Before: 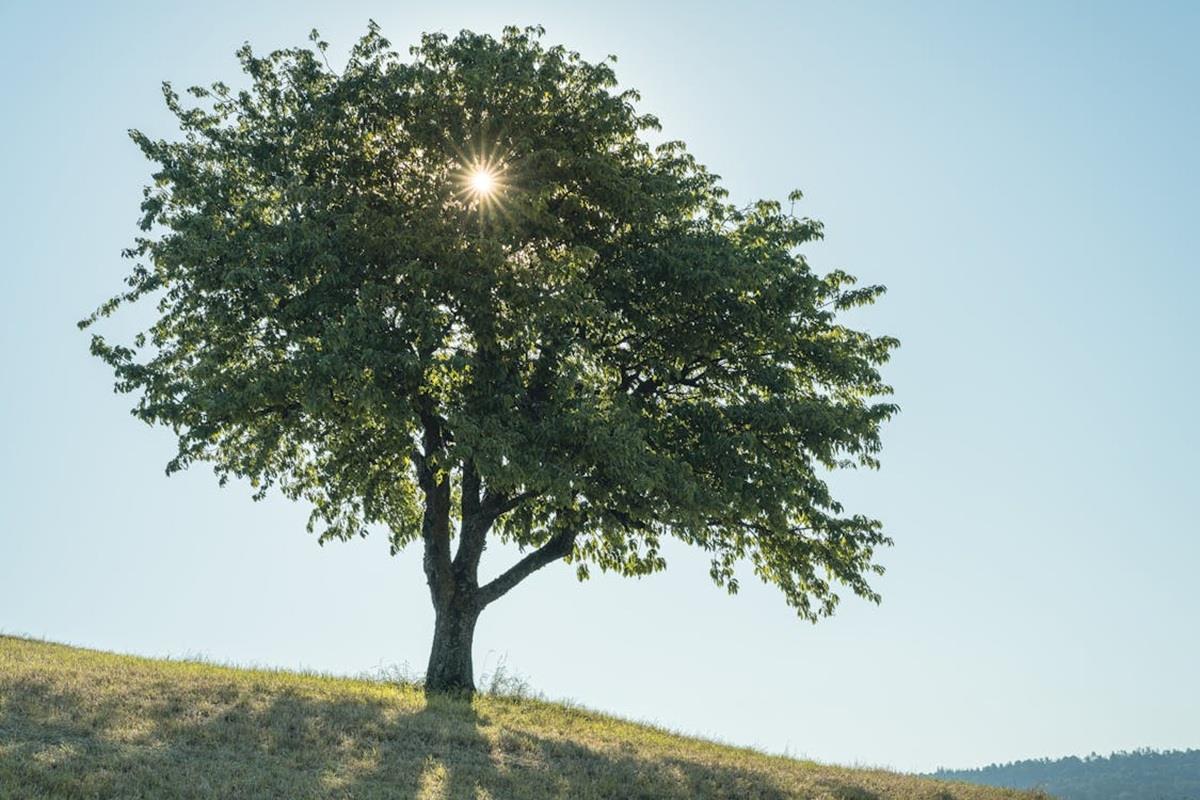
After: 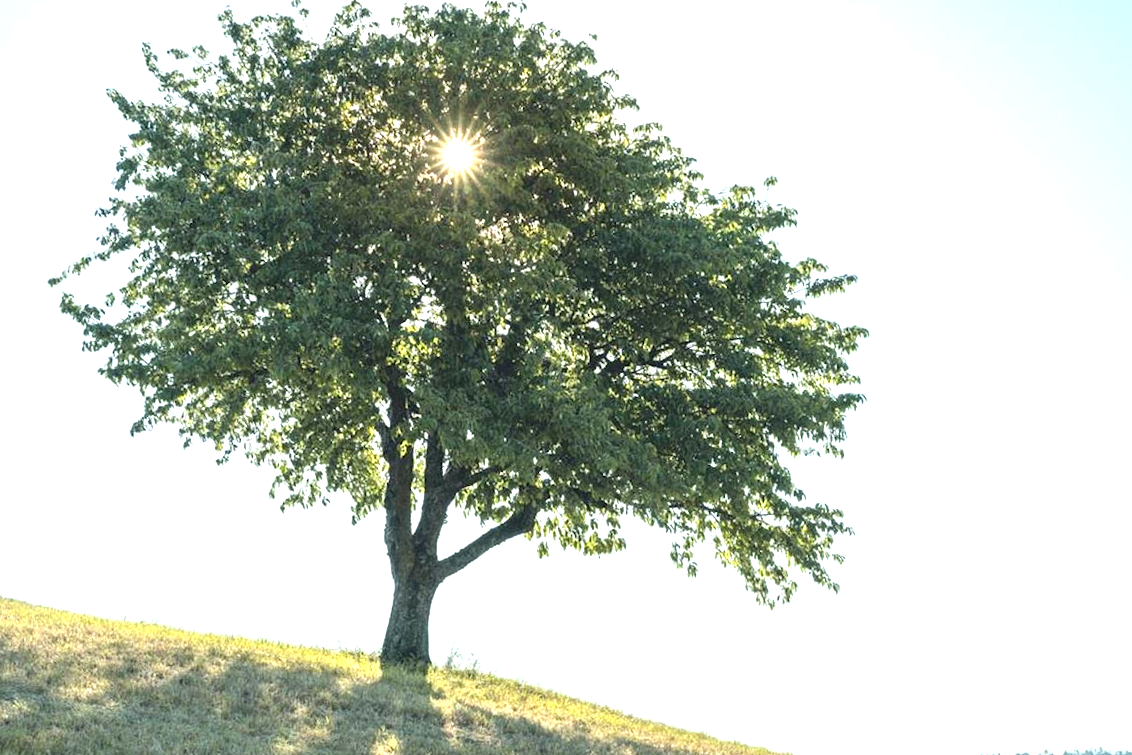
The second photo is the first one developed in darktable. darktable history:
crop and rotate: angle -2.3°
exposure: black level correction 0, exposure 1.096 EV, compensate highlight preservation false
tone equalizer: on, module defaults
